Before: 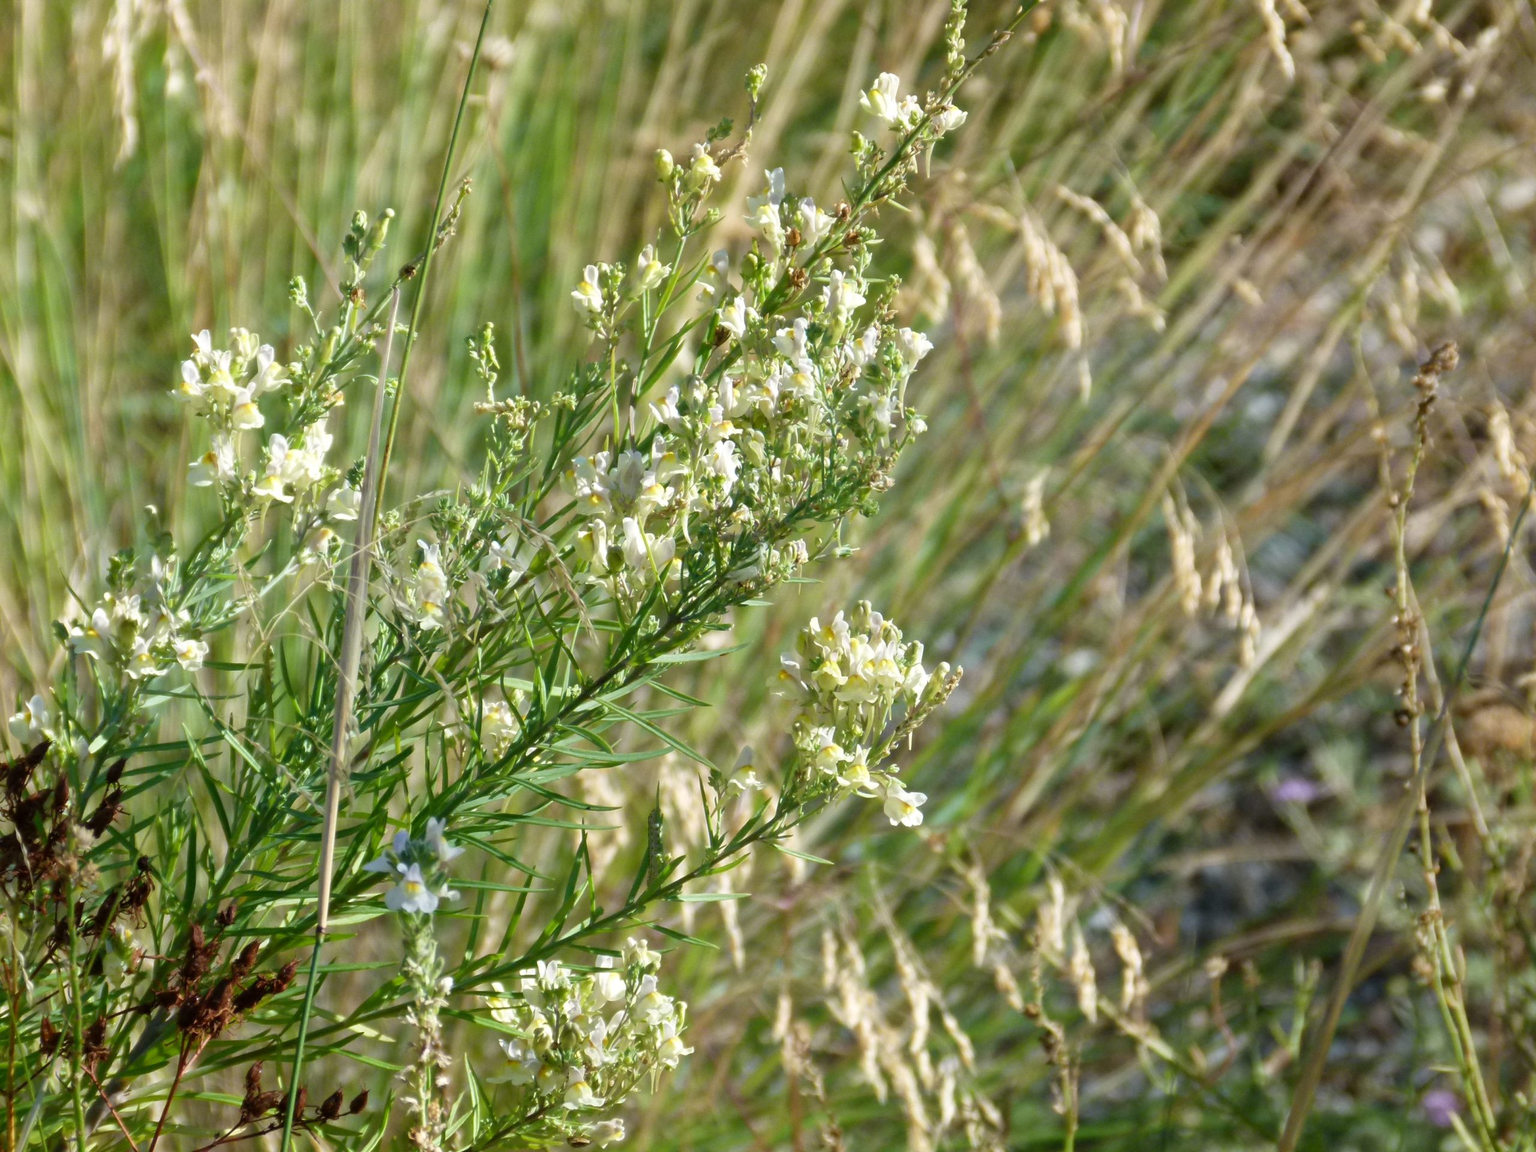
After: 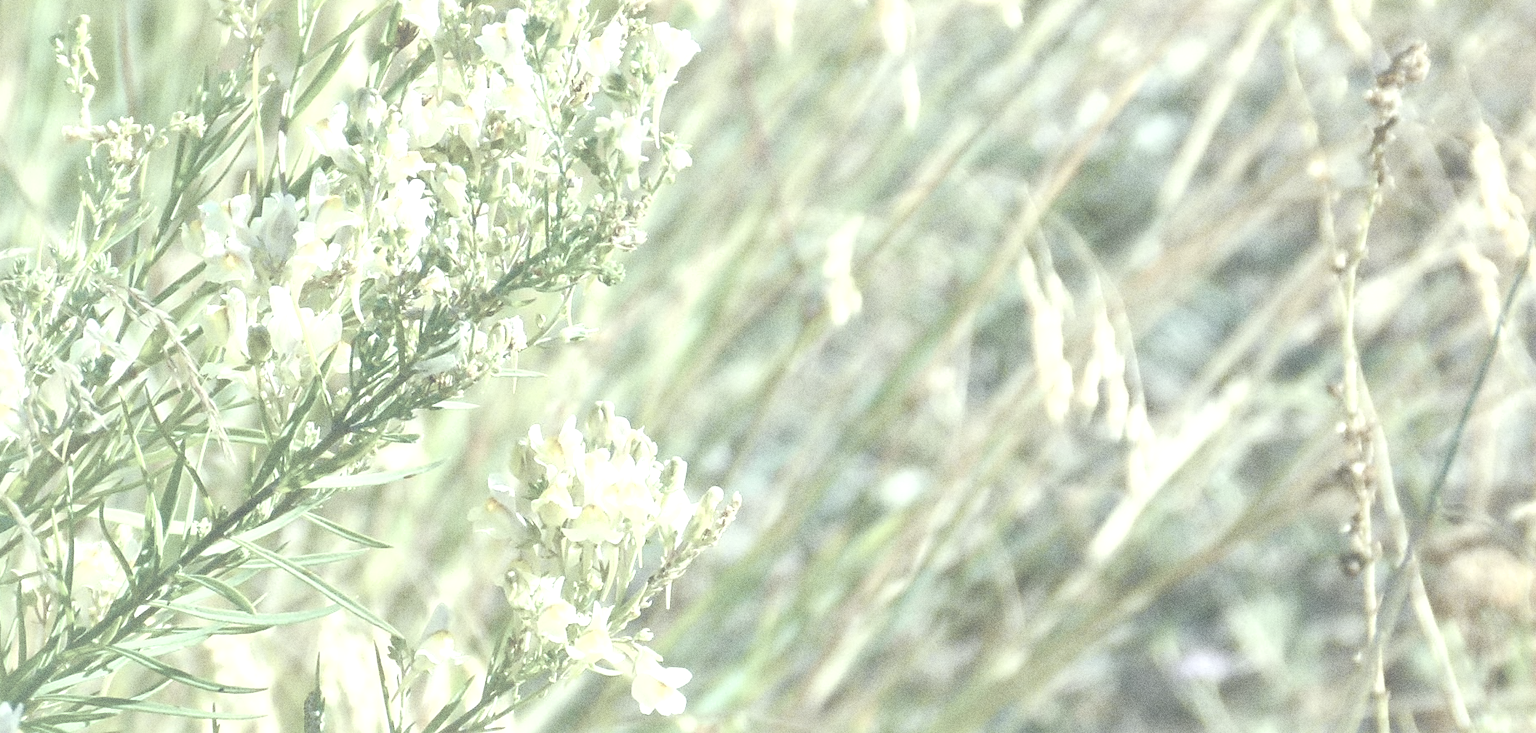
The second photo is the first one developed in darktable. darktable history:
shadows and highlights: shadows -20, white point adjustment -2, highlights -35
crop and rotate: left 27.938%, top 27.046%, bottom 27.046%
grain: coarseness 0.09 ISO, strength 40%
exposure: black level correction 0, exposure 1.3 EV, compensate highlight preservation false
color balance rgb: shadows lift › luminance -7.7%, shadows lift › chroma 2.13%, shadows lift › hue 165.27°, power › luminance -7.77%, power › chroma 1.1%, power › hue 215.88°, highlights gain › luminance 15.15%, highlights gain › chroma 7%, highlights gain › hue 125.57°, global offset › luminance -0.33%, global offset › chroma 0.11%, global offset › hue 165.27°, perceptual saturation grading › global saturation 24.42%, perceptual saturation grading › highlights -24.42%, perceptual saturation grading › mid-tones 24.42%, perceptual saturation grading › shadows 40%, perceptual brilliance grading › global brilliance -5%, perceptual brilliance grading › highlights 24.42%, perceptual brilliance grading › mid-tones 7%, perceptual brilliance grading › shadows -5%
sharpen: on, module defaults
contrast brightness saturation: contrast -0.32, brightness 0.75, saturation -0.78
